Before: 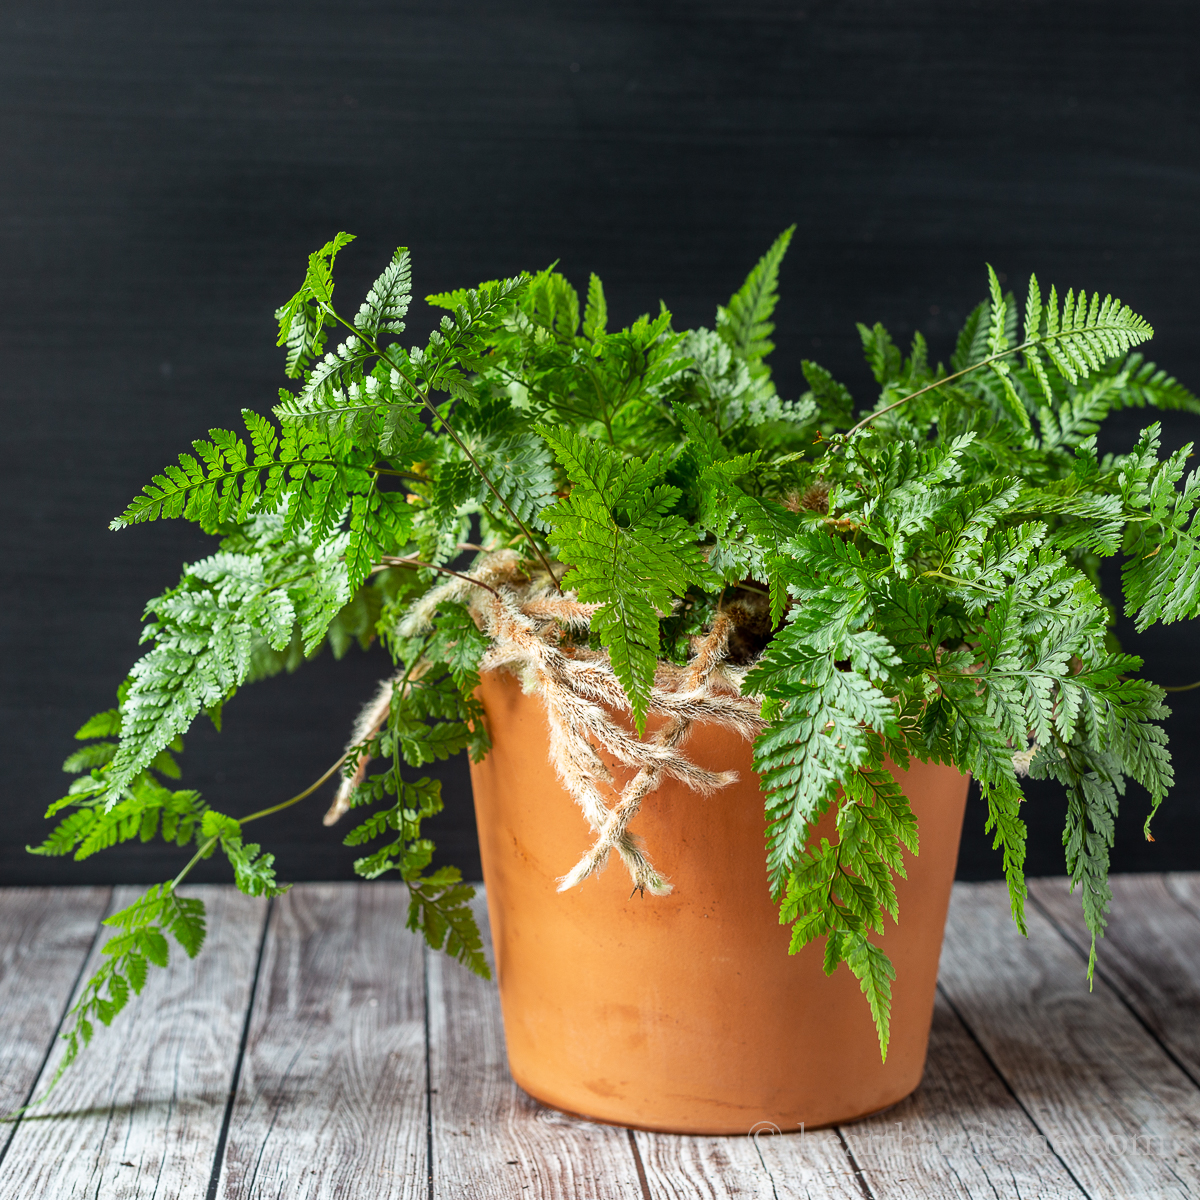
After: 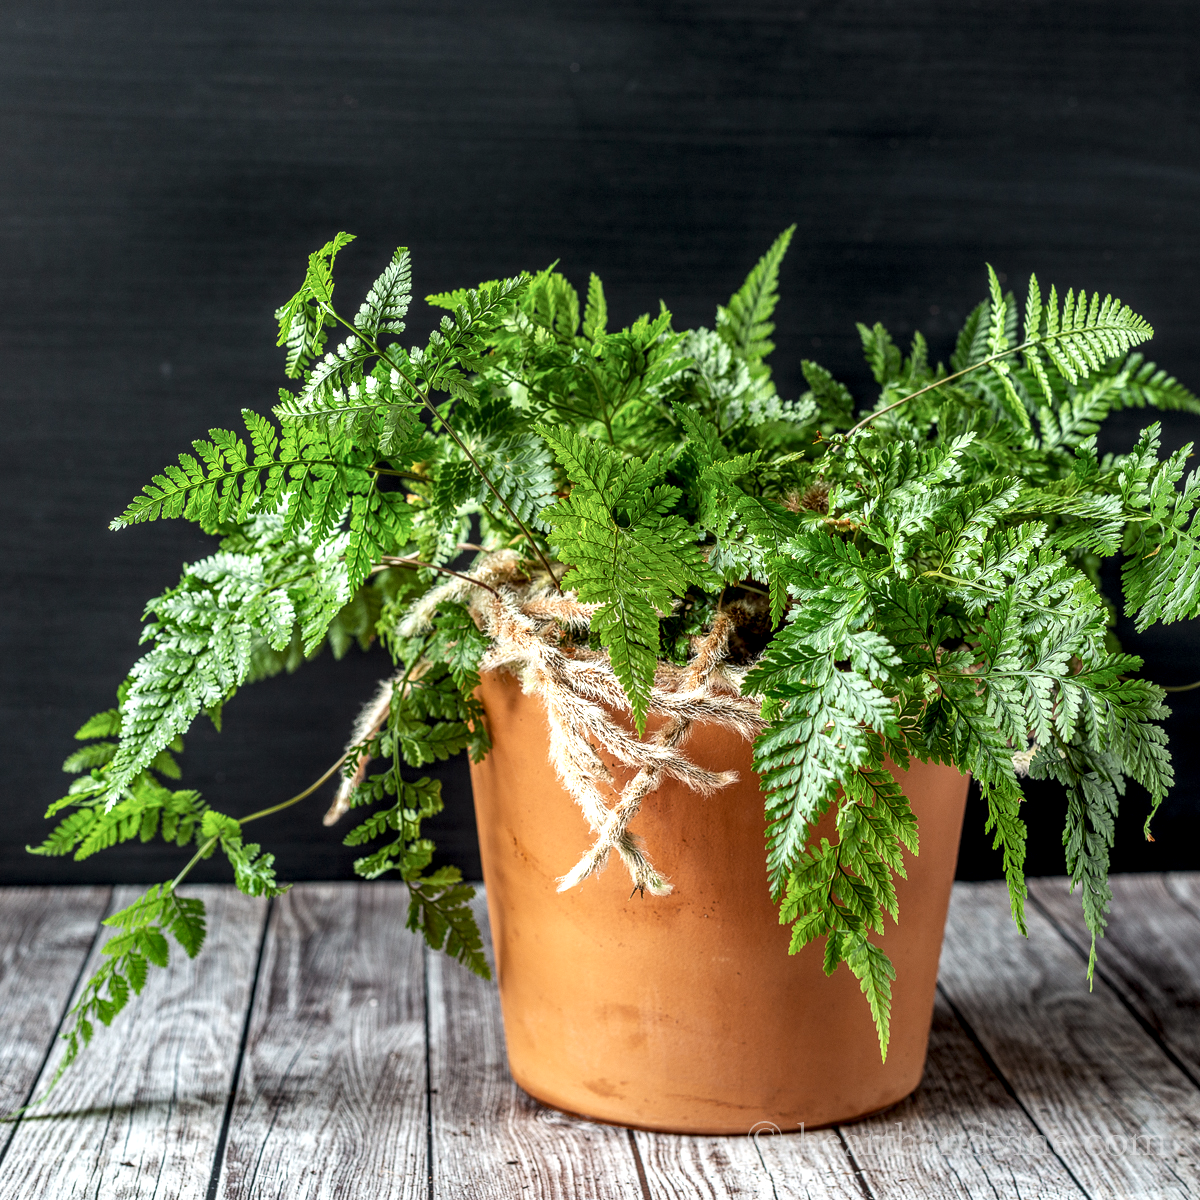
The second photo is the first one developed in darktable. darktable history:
local contrast: highlights 60%, shadows 60%, detail 160%
exposure: exposure -0.064 EV, compensate highlight preservation false
contrast brightness saturation: saturation -0.05
